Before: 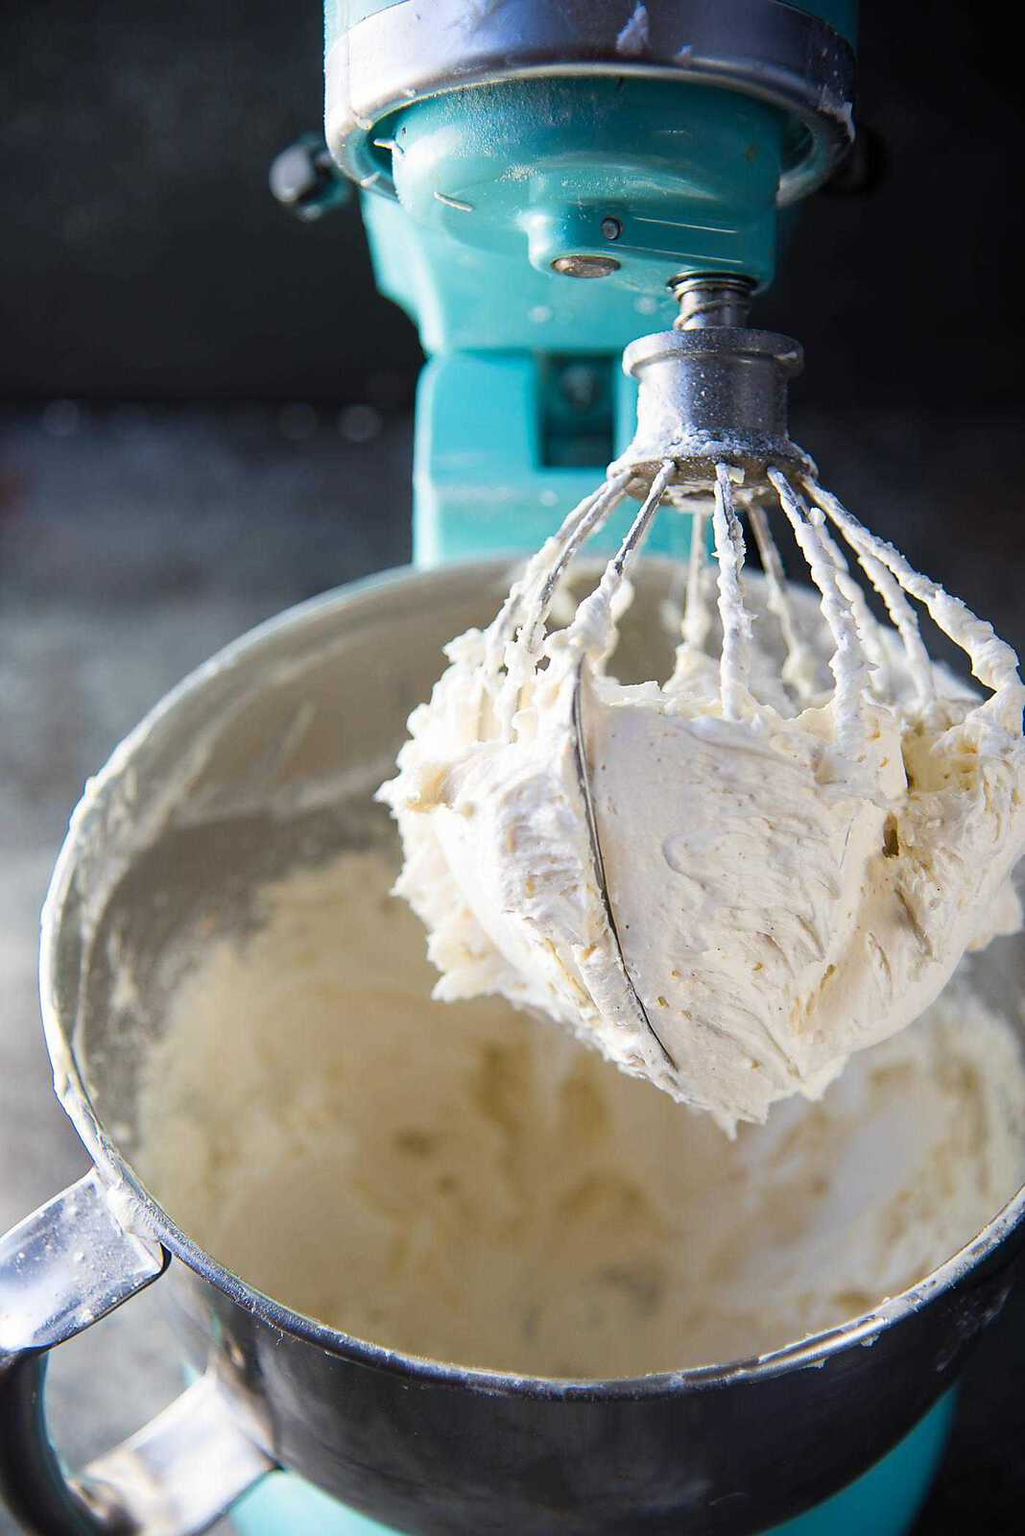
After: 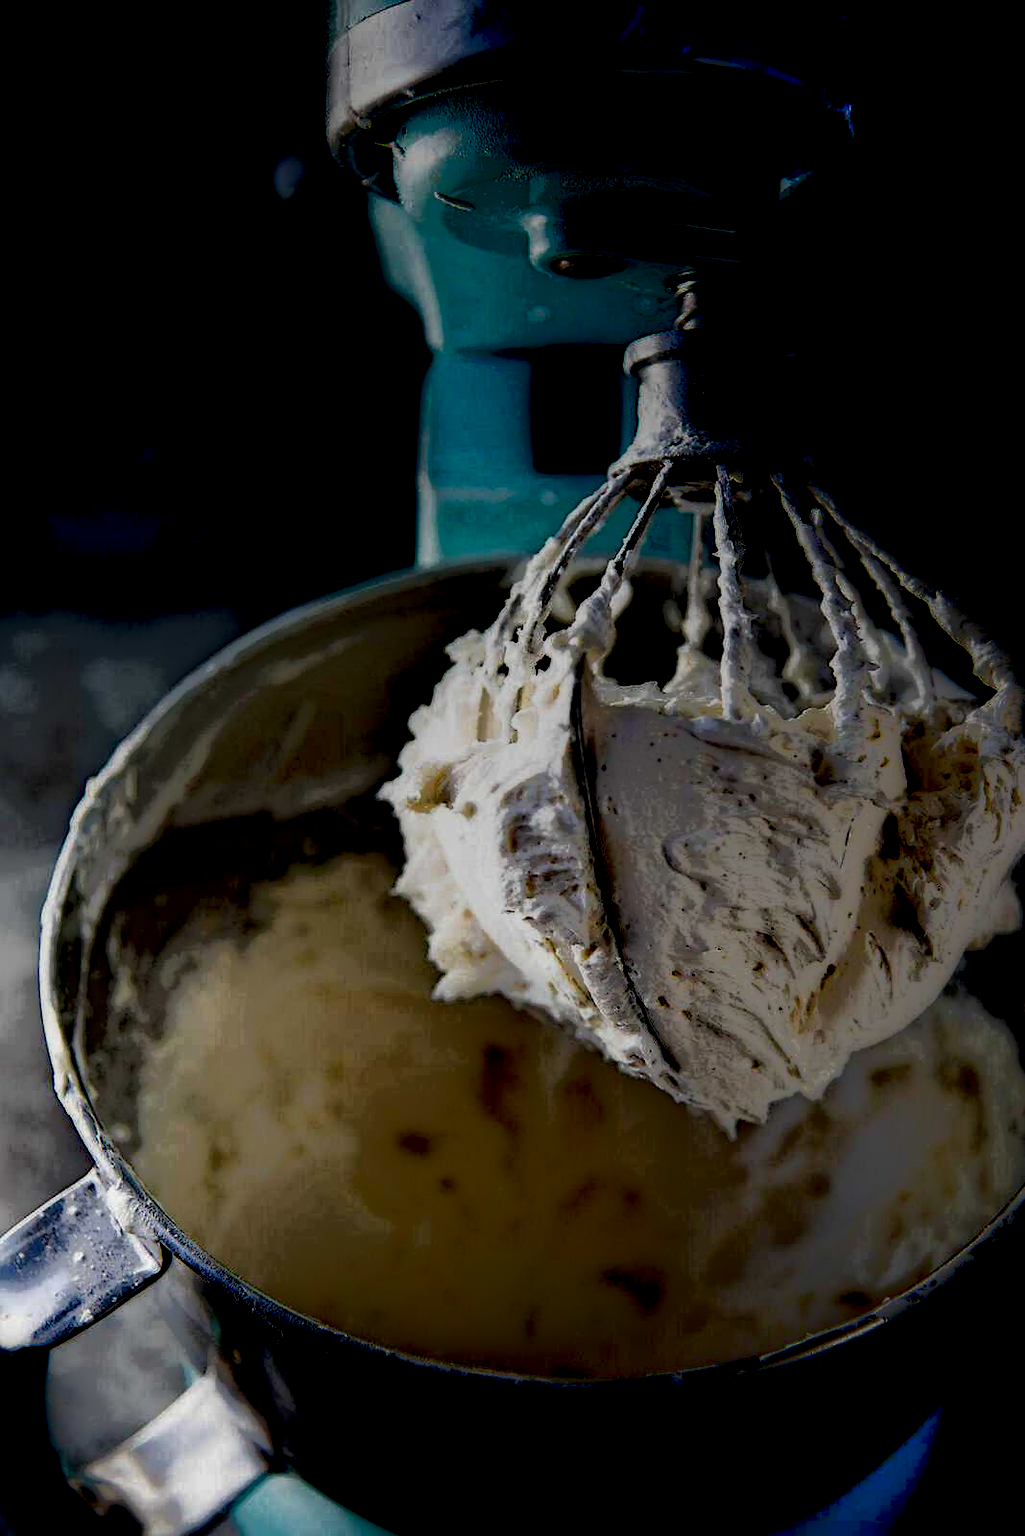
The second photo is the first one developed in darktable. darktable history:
exposure: black level correction 0.032, exposure 0.306 EV, compensate exposure bias true, compensate highlight preservation false
local contrast: highlights 1%, shadows 234%, detail 164%, midtone range 0.002
shadows and highlights: soften with gaussian
